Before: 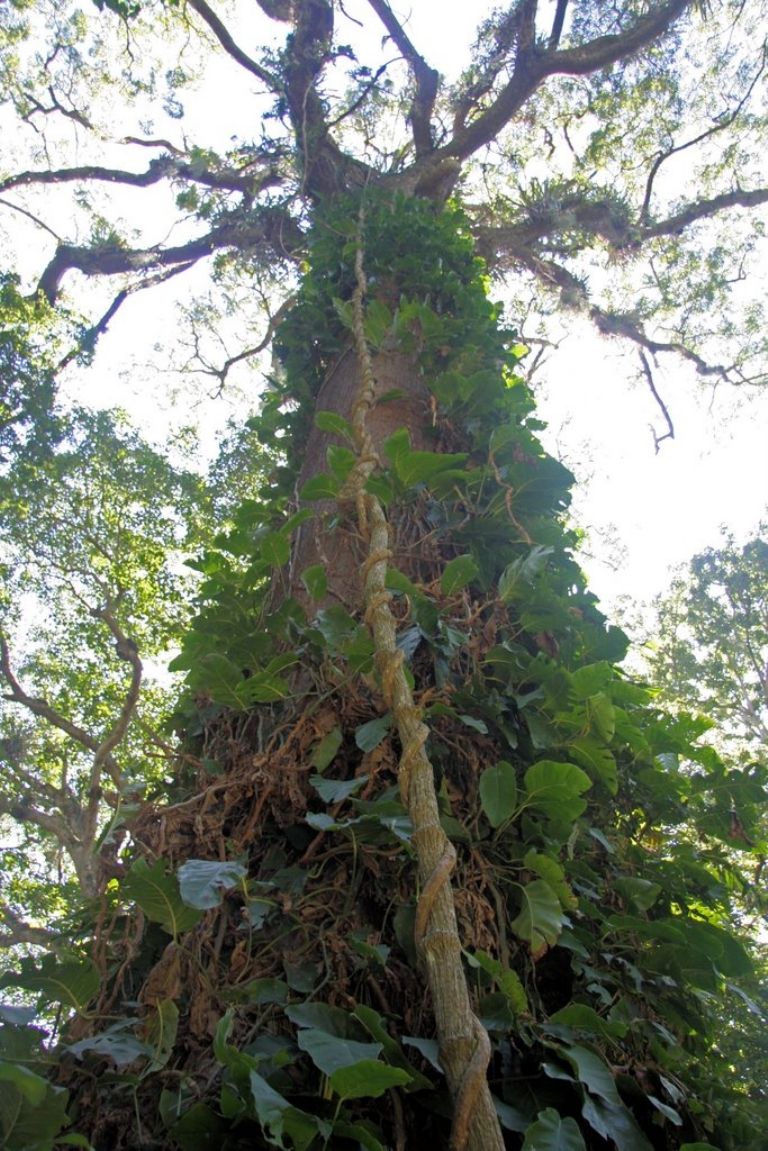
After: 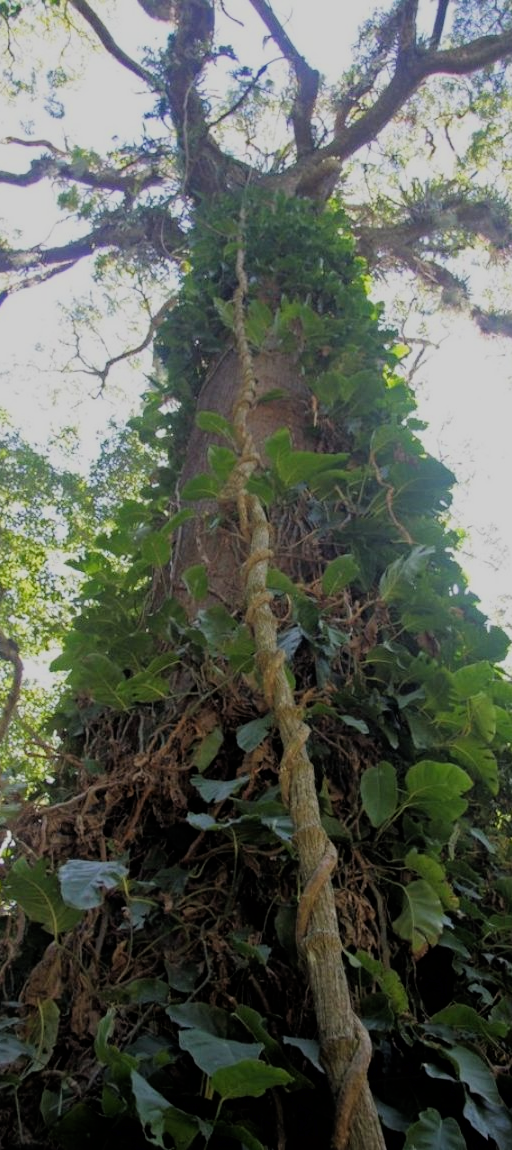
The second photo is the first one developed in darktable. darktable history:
crop and rotate: left 15.546%, right 17.787%
filmic rgb: black relative exposure -7.15 EV, white relative exposure 5.36 EV, hardness 3.02, color science v6 (2022)
